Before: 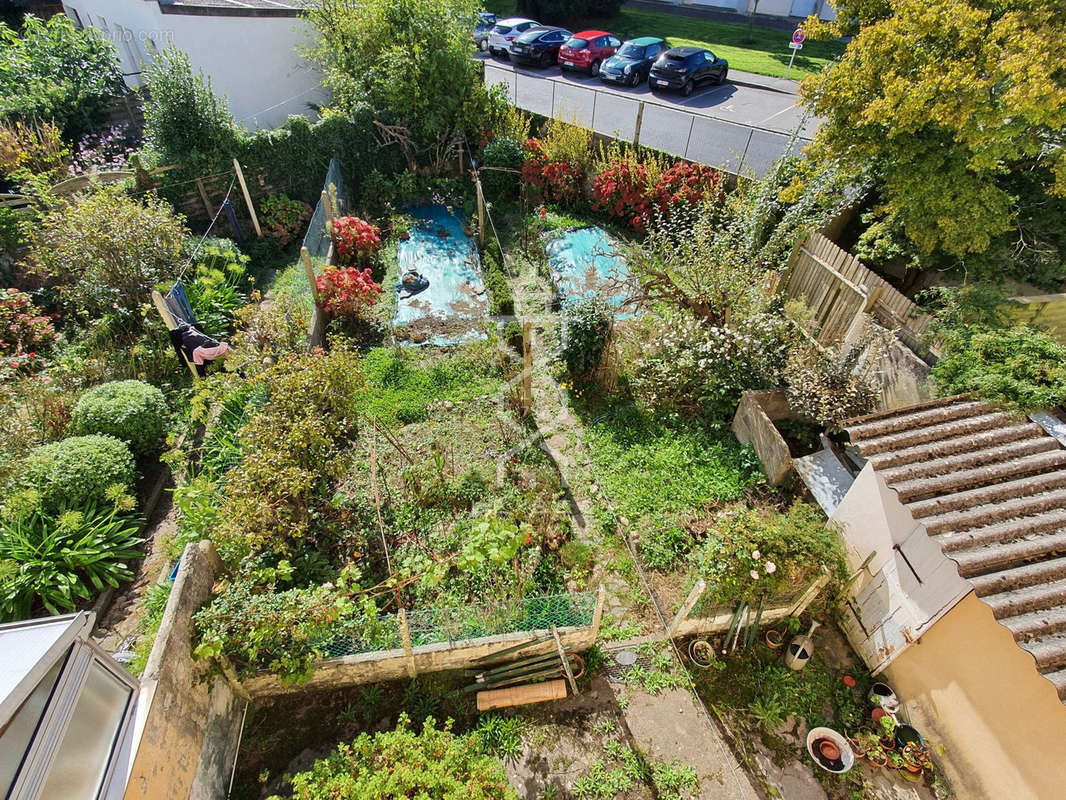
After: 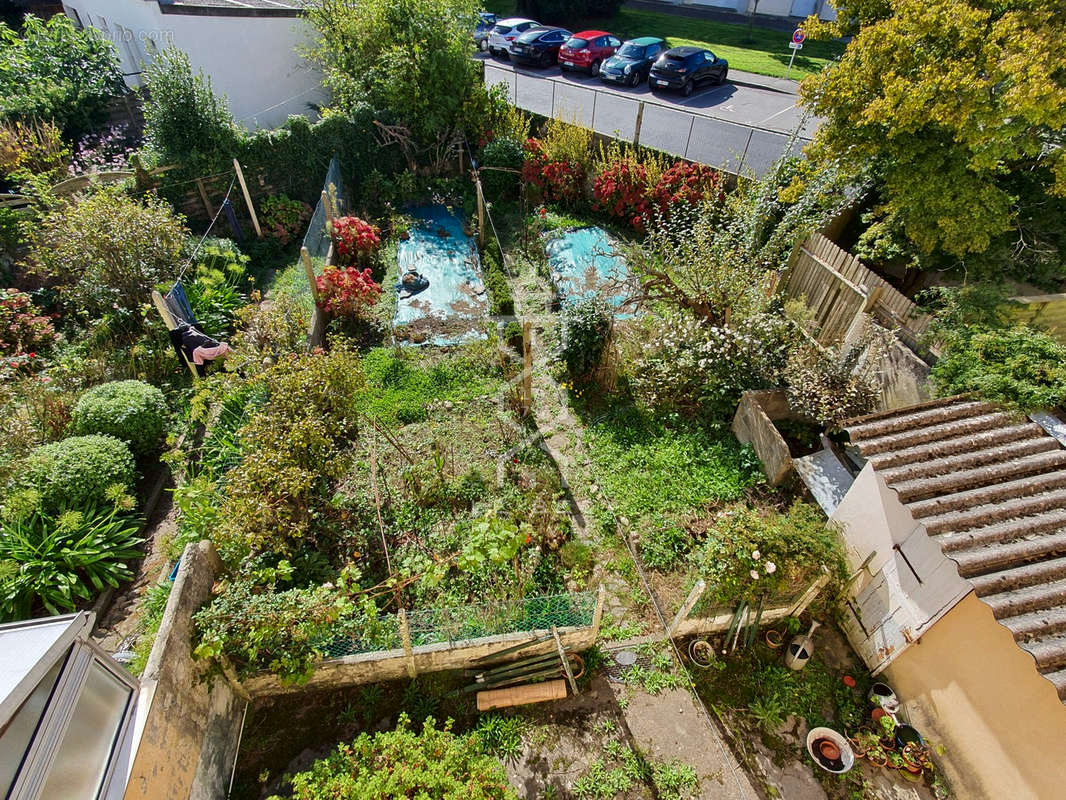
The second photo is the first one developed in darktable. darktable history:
contrast brightness saturation: brightness -0.085
